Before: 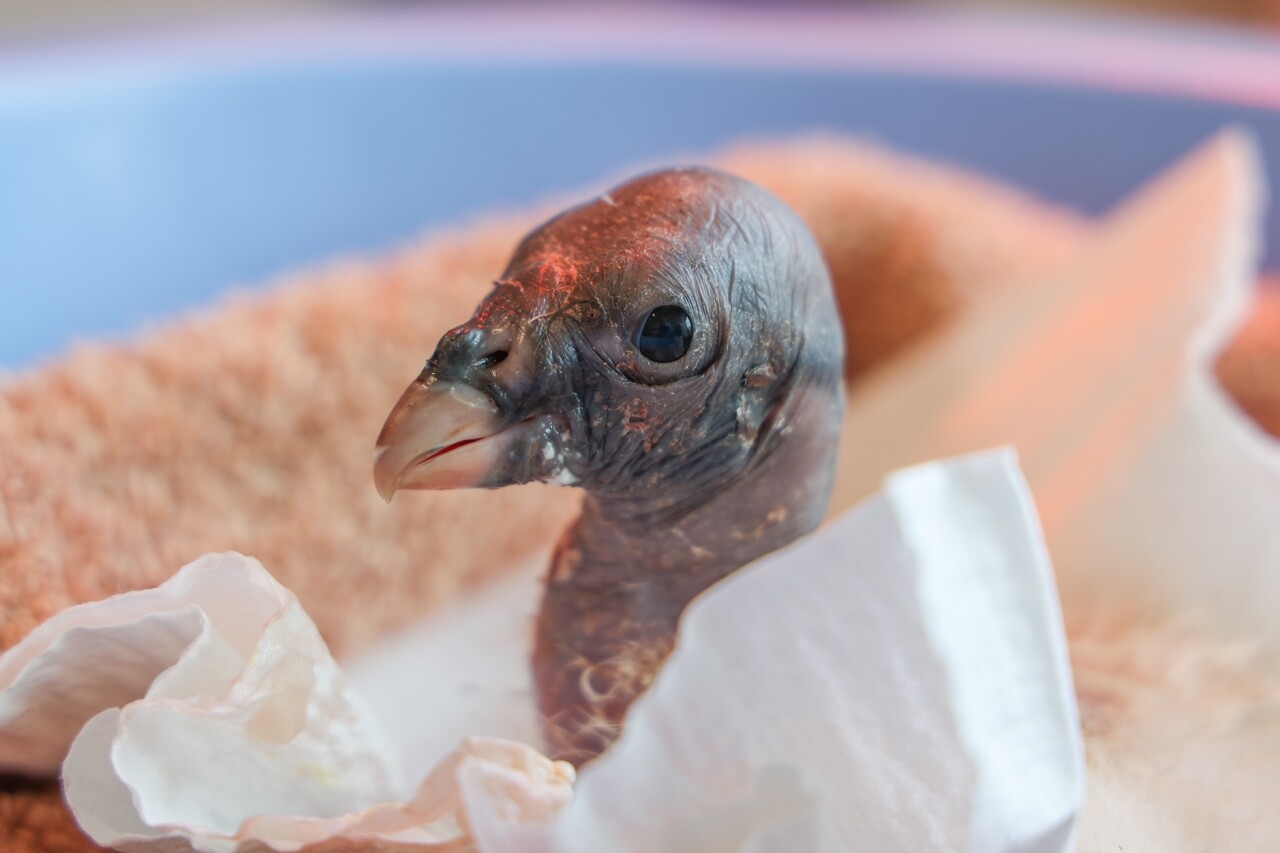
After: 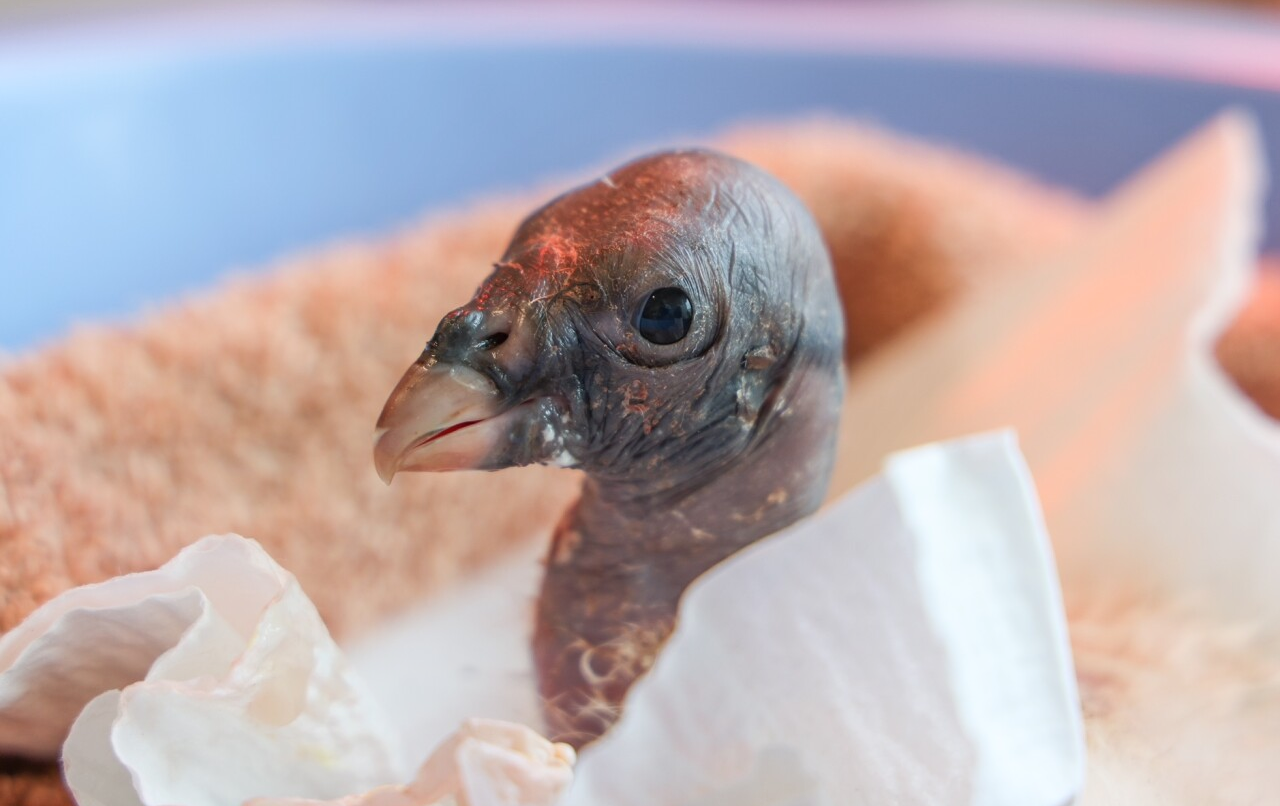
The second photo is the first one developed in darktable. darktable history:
crop and rotate: top 2.172%, bottom 3.249%
shadows and highlights: shadows -1.64, highlights 40.05
